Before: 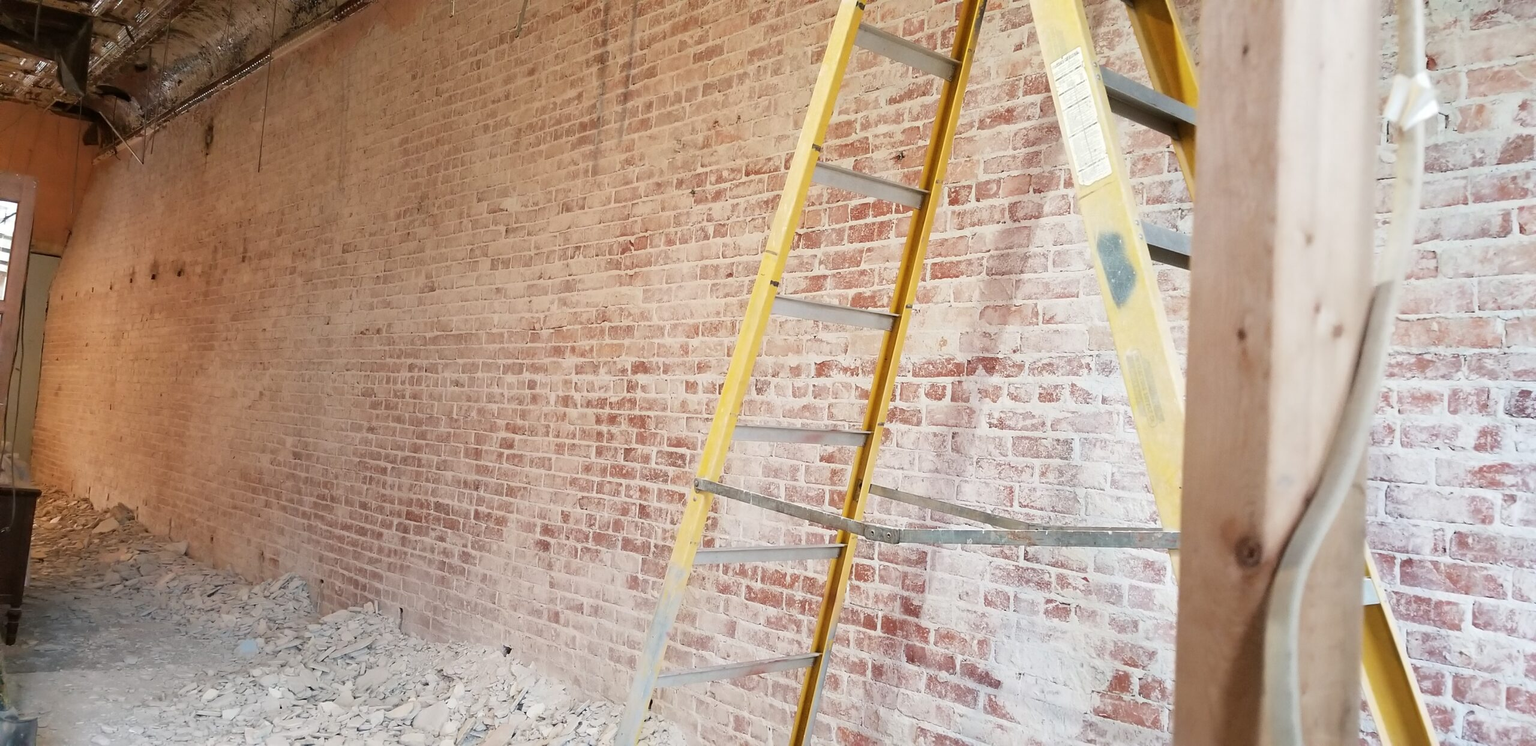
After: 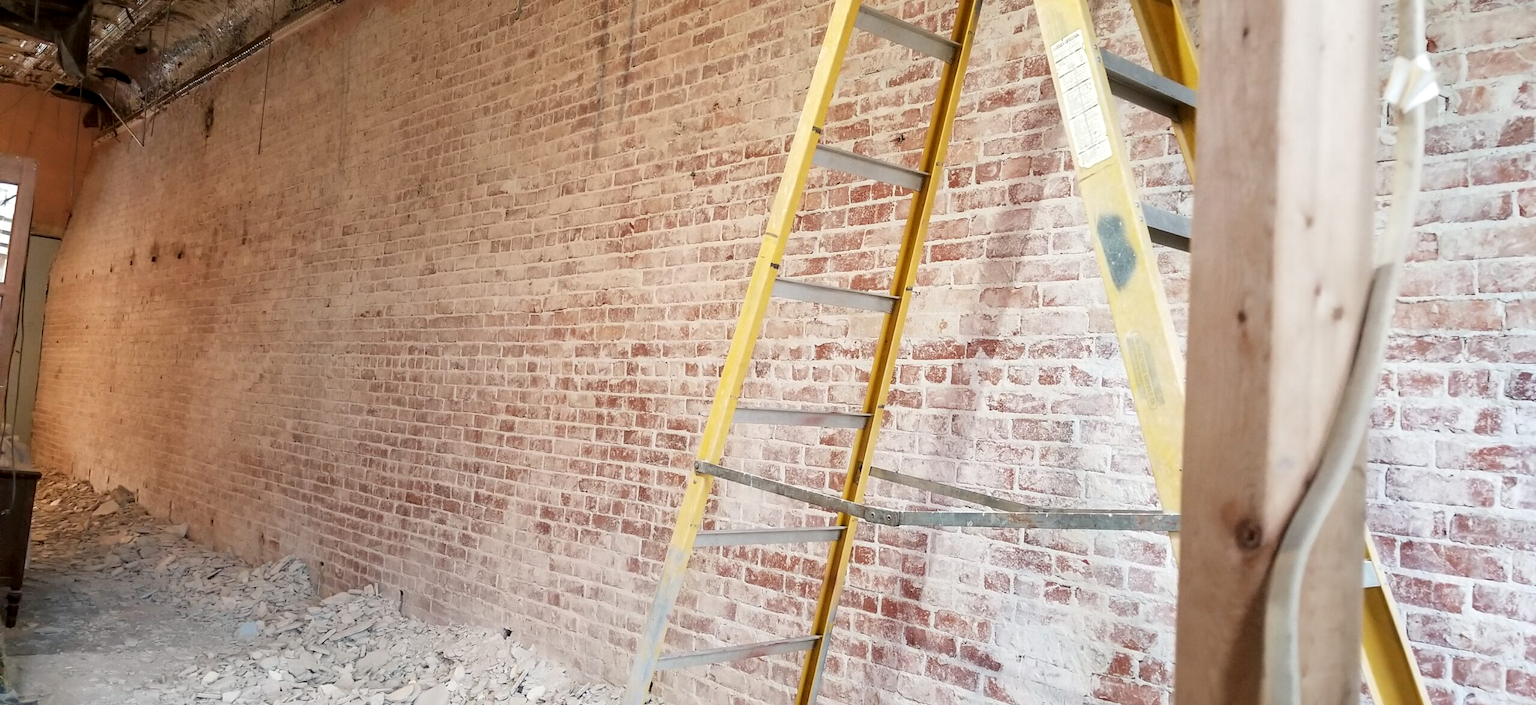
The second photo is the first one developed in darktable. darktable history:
crop and rotate: top 2.479%, bottom 3.018%
local contrast: on, module defaults
